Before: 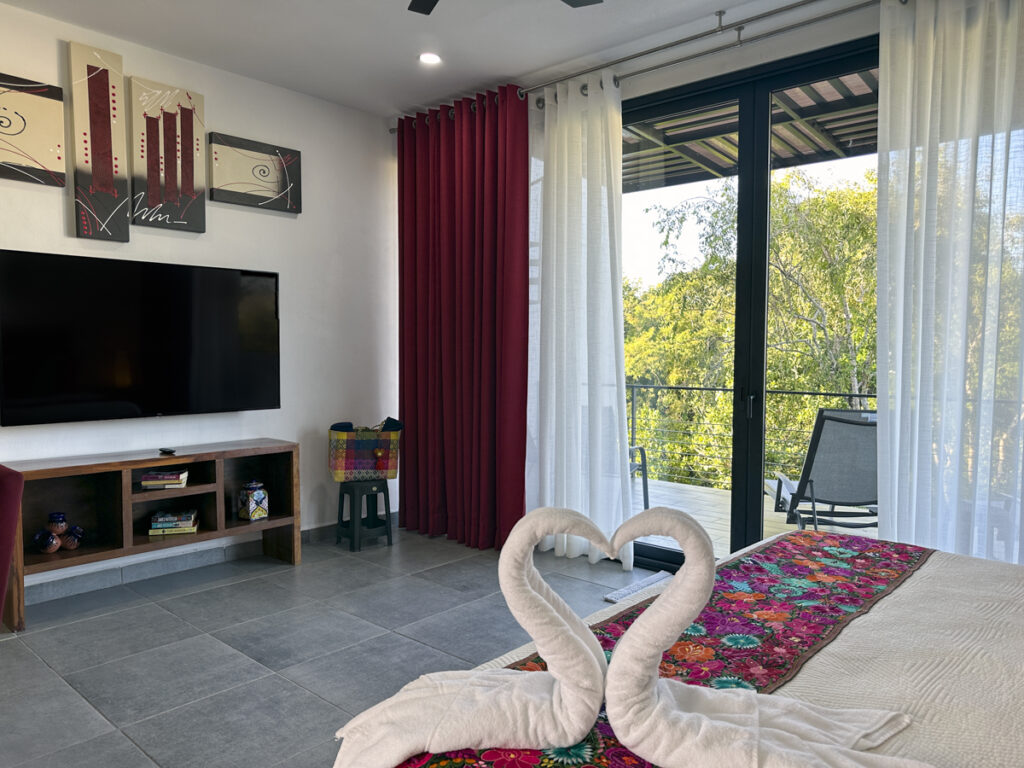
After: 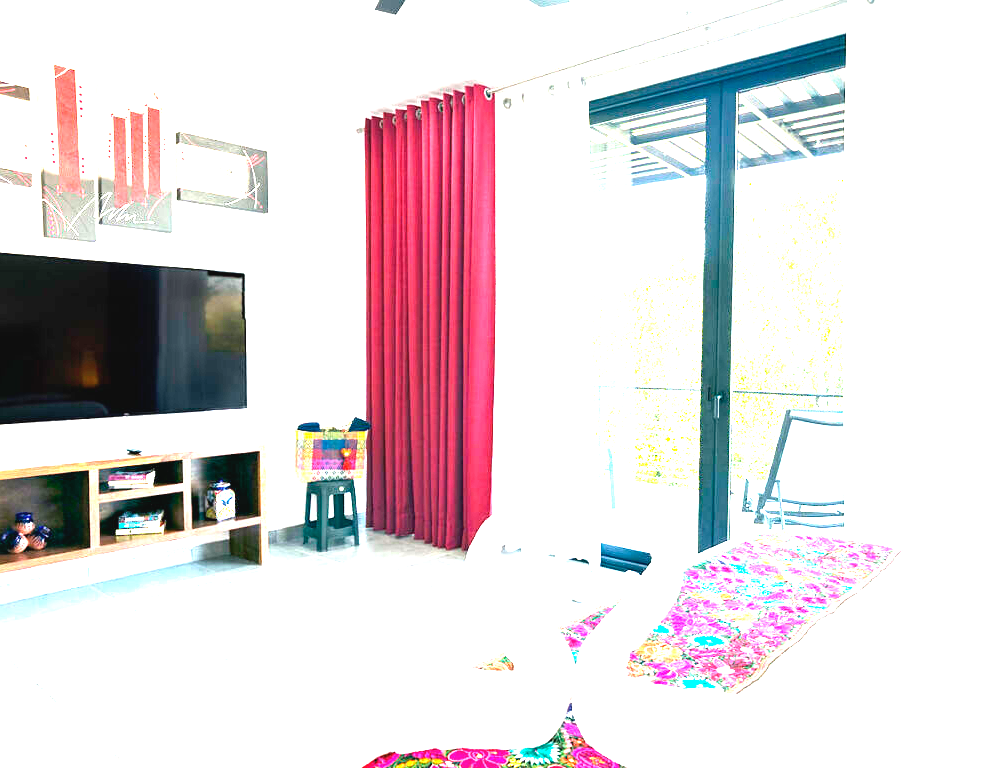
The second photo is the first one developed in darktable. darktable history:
exposure: black level correction 0, exposure 4 EV, compensate exposure bias true, compensate highlight preservation false
crop and rotate: left 3.238%
